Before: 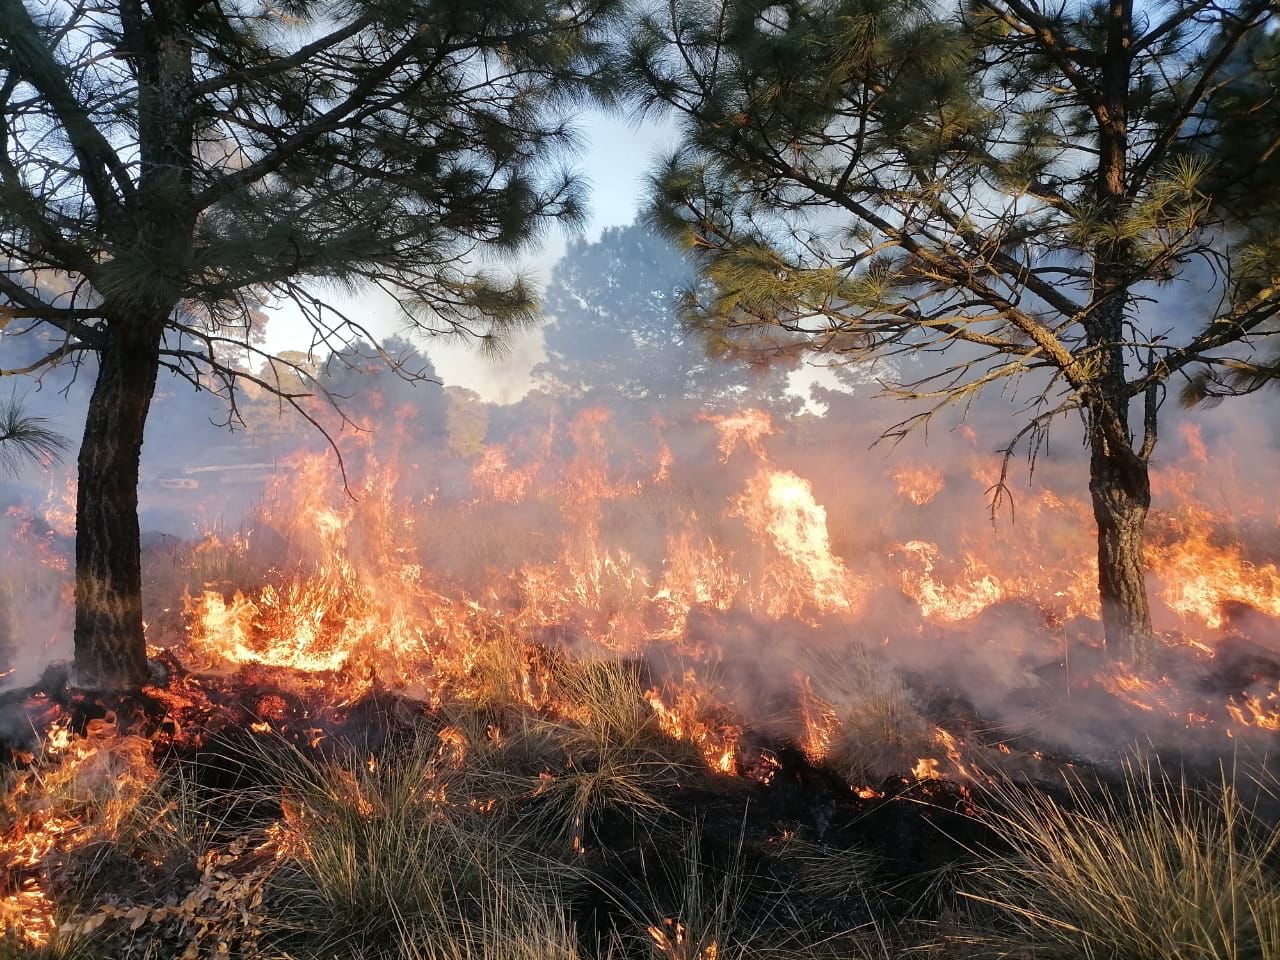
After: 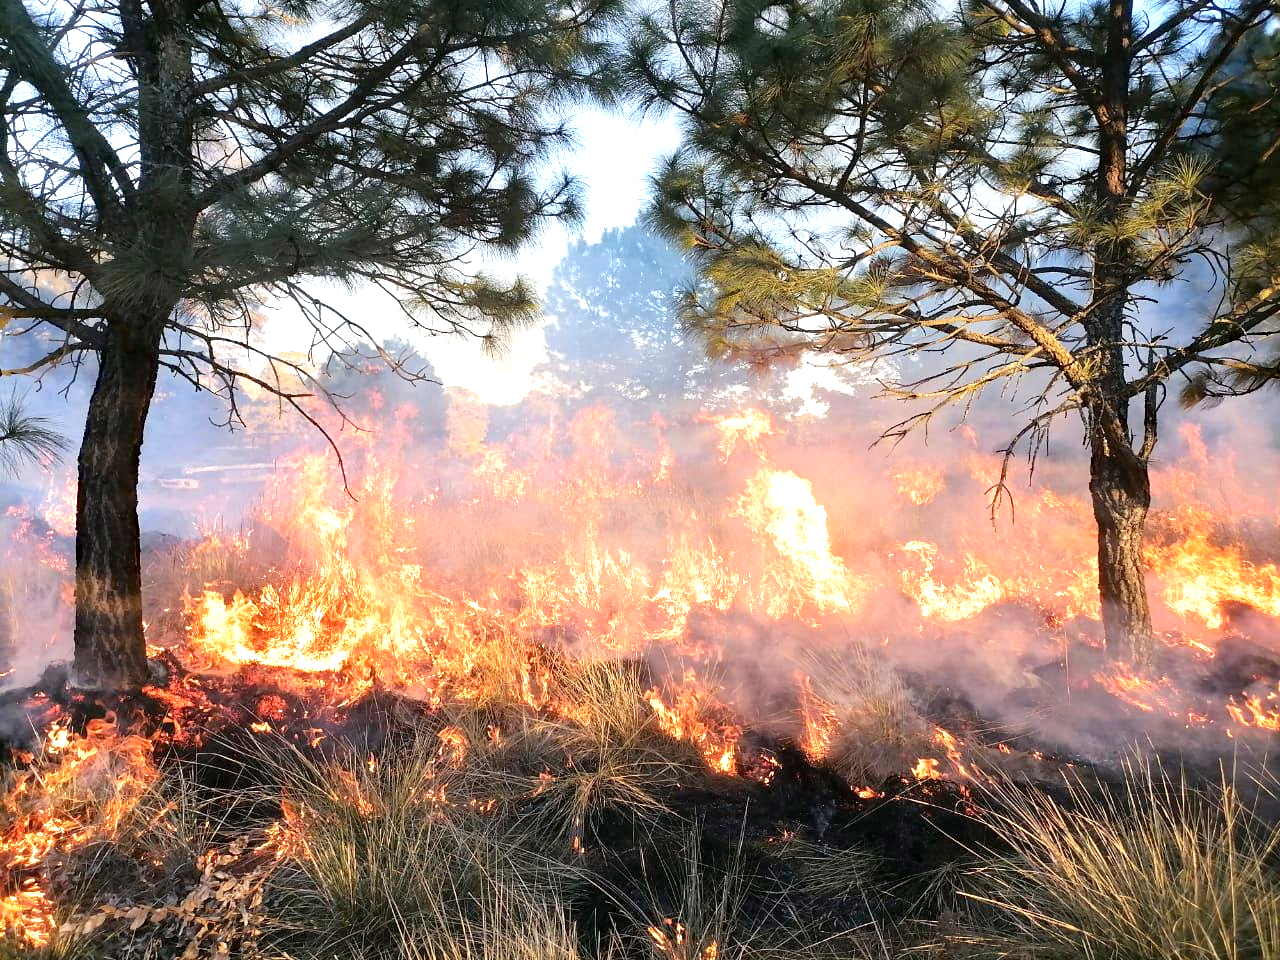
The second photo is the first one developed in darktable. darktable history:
exposure: black level correction 0.001, exposure 1.046 EV, compensate highlight preservation false
haze removal: adaptive false
